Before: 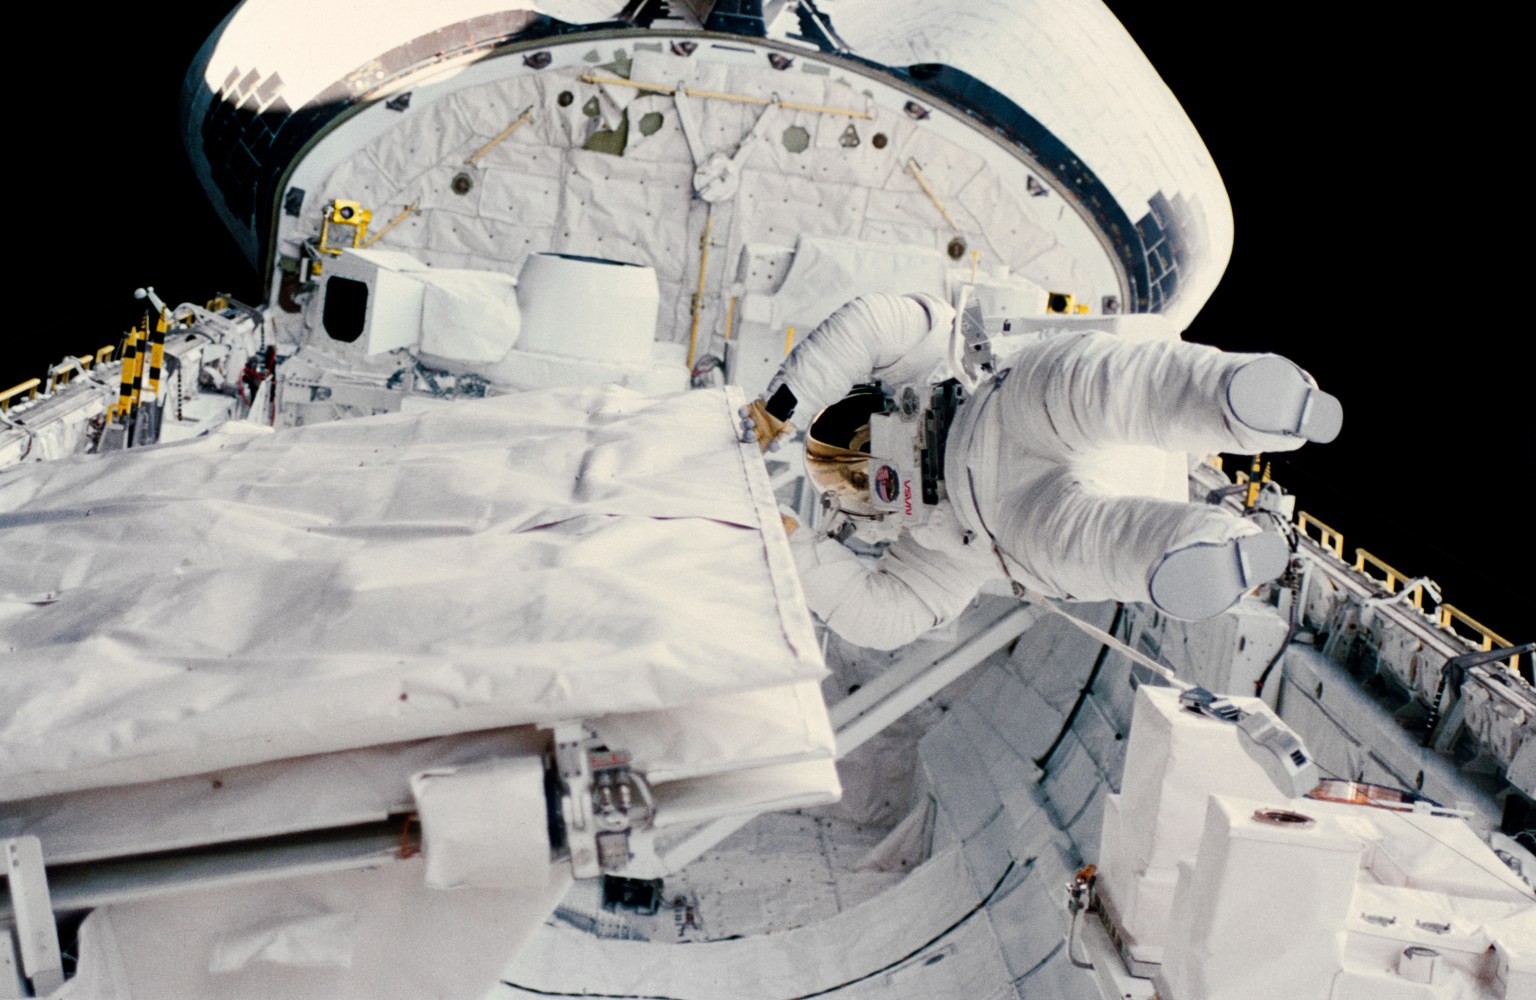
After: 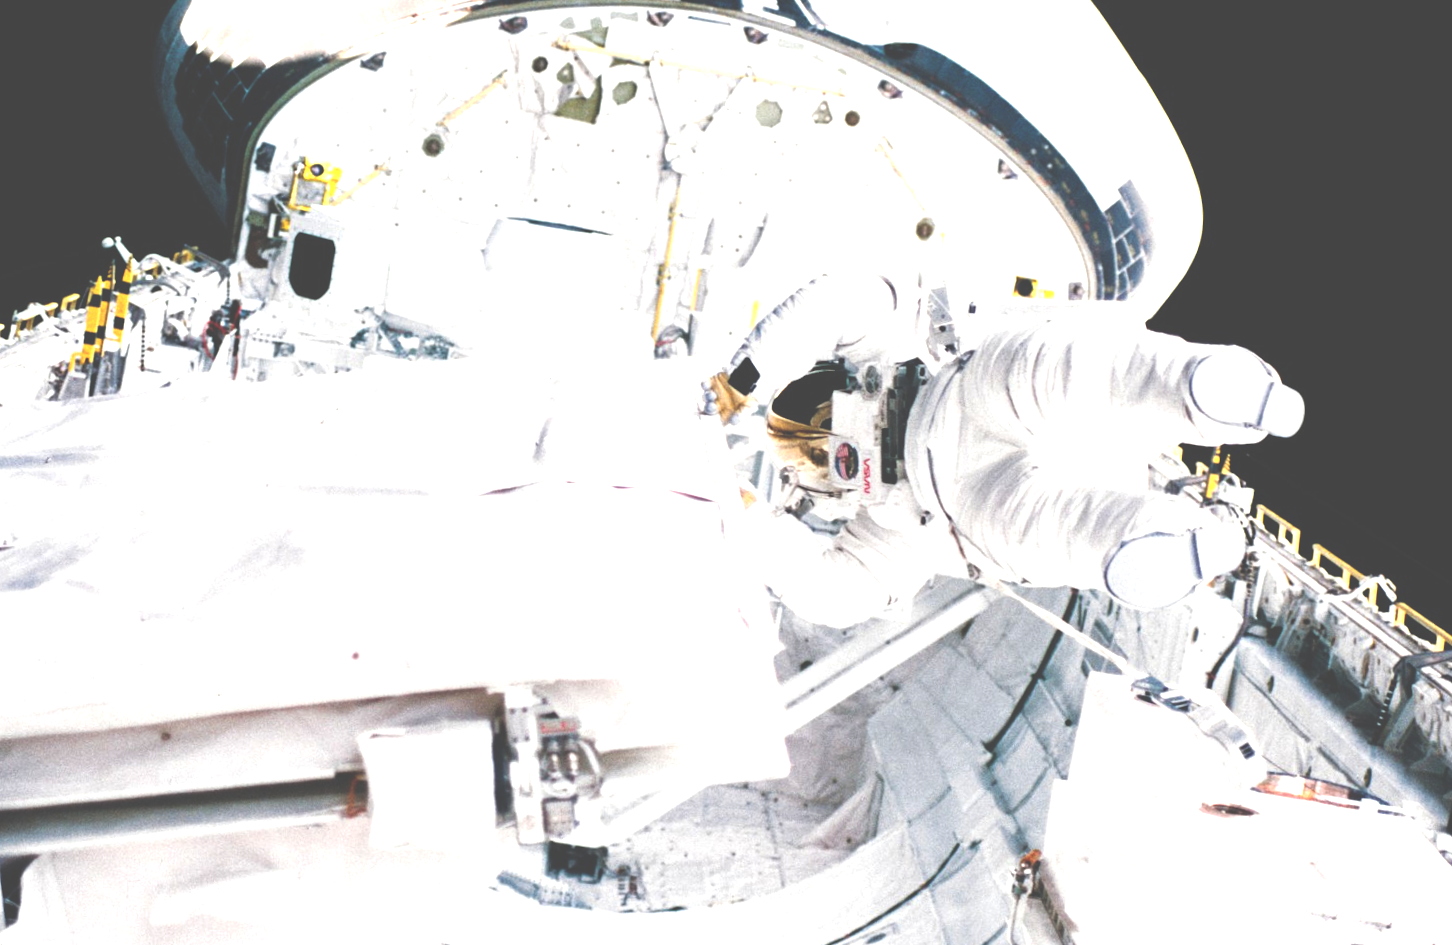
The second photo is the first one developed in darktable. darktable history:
crop and rotate: angle -2.18°
exposure: black level correction -0.024, exposure 1.394 EV, compensate highlight preservation false
